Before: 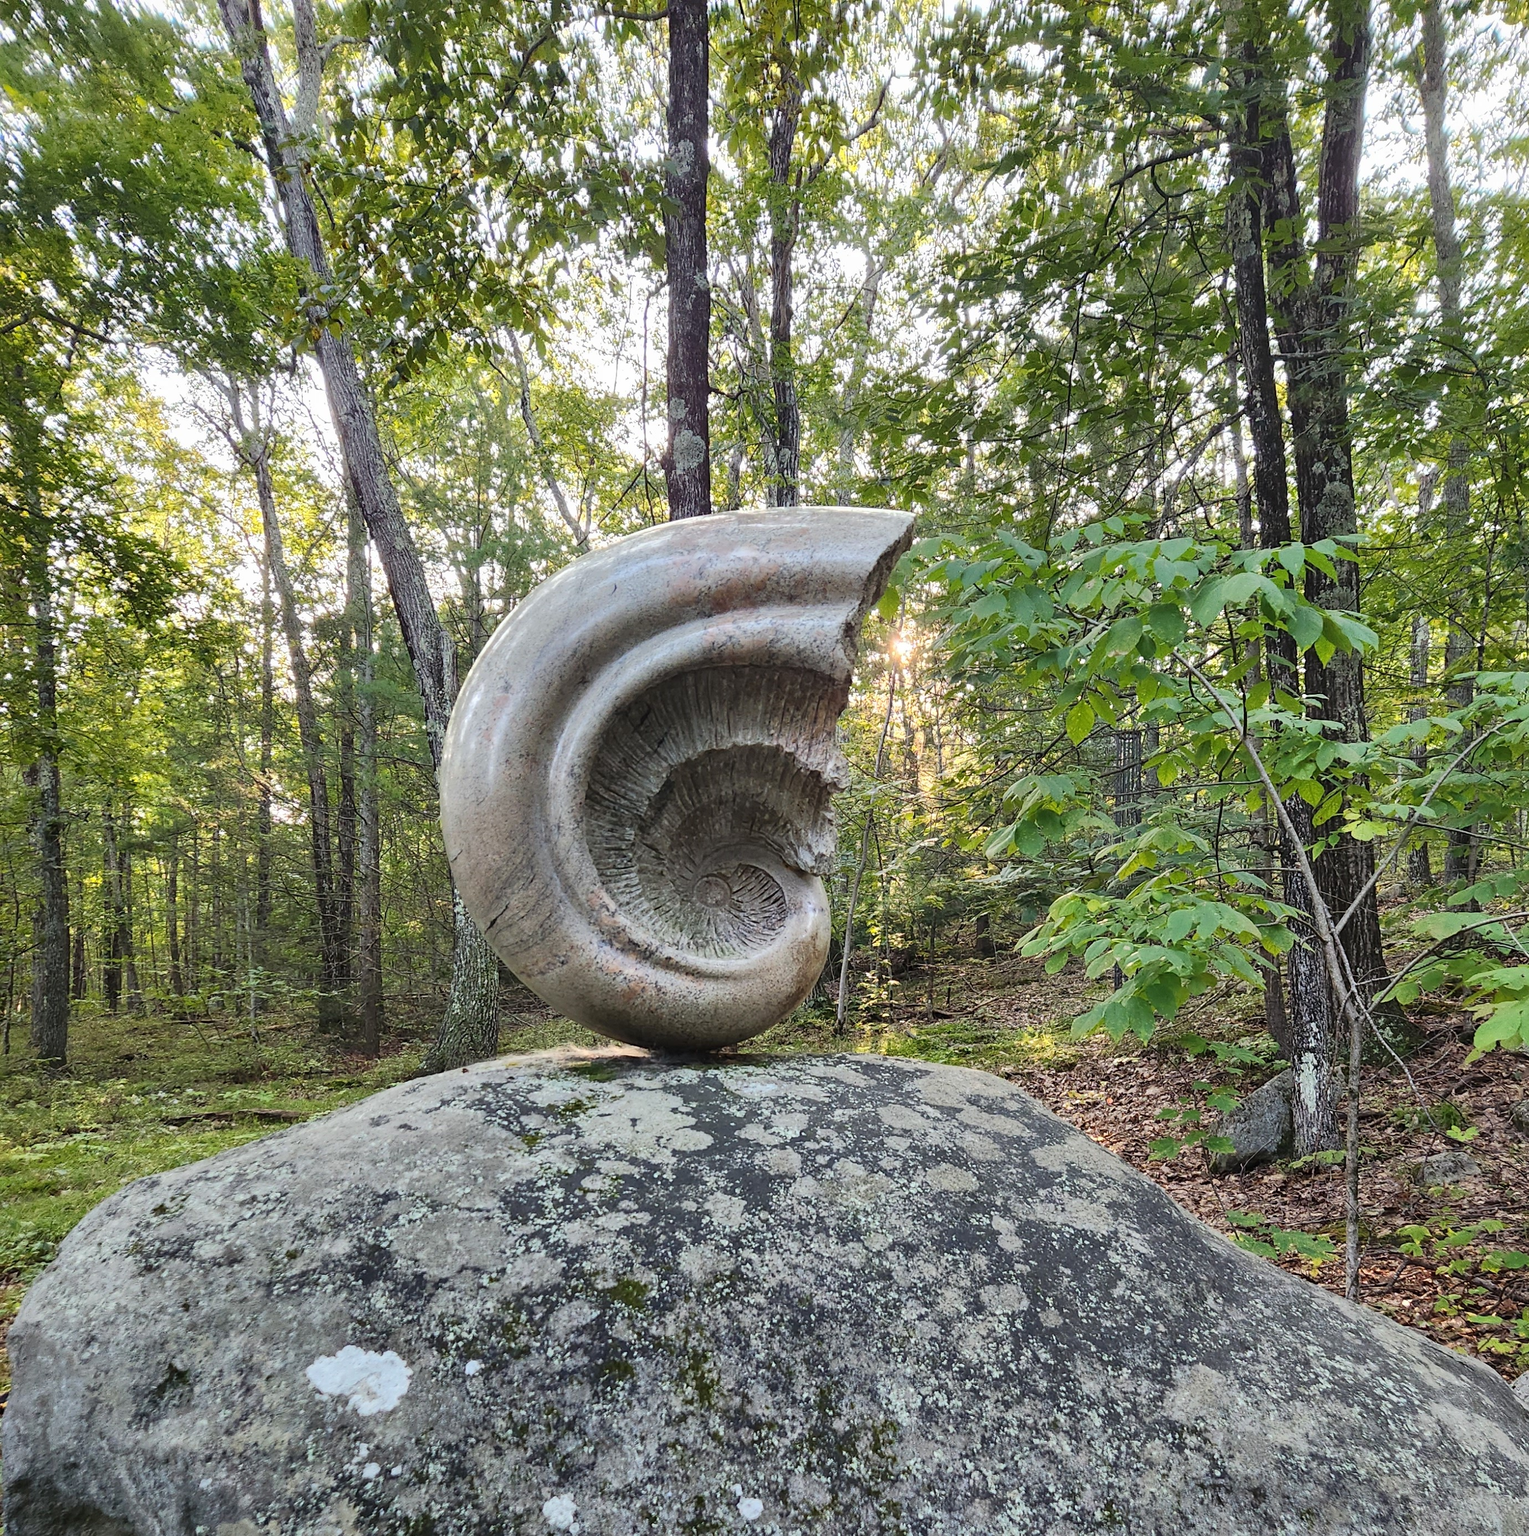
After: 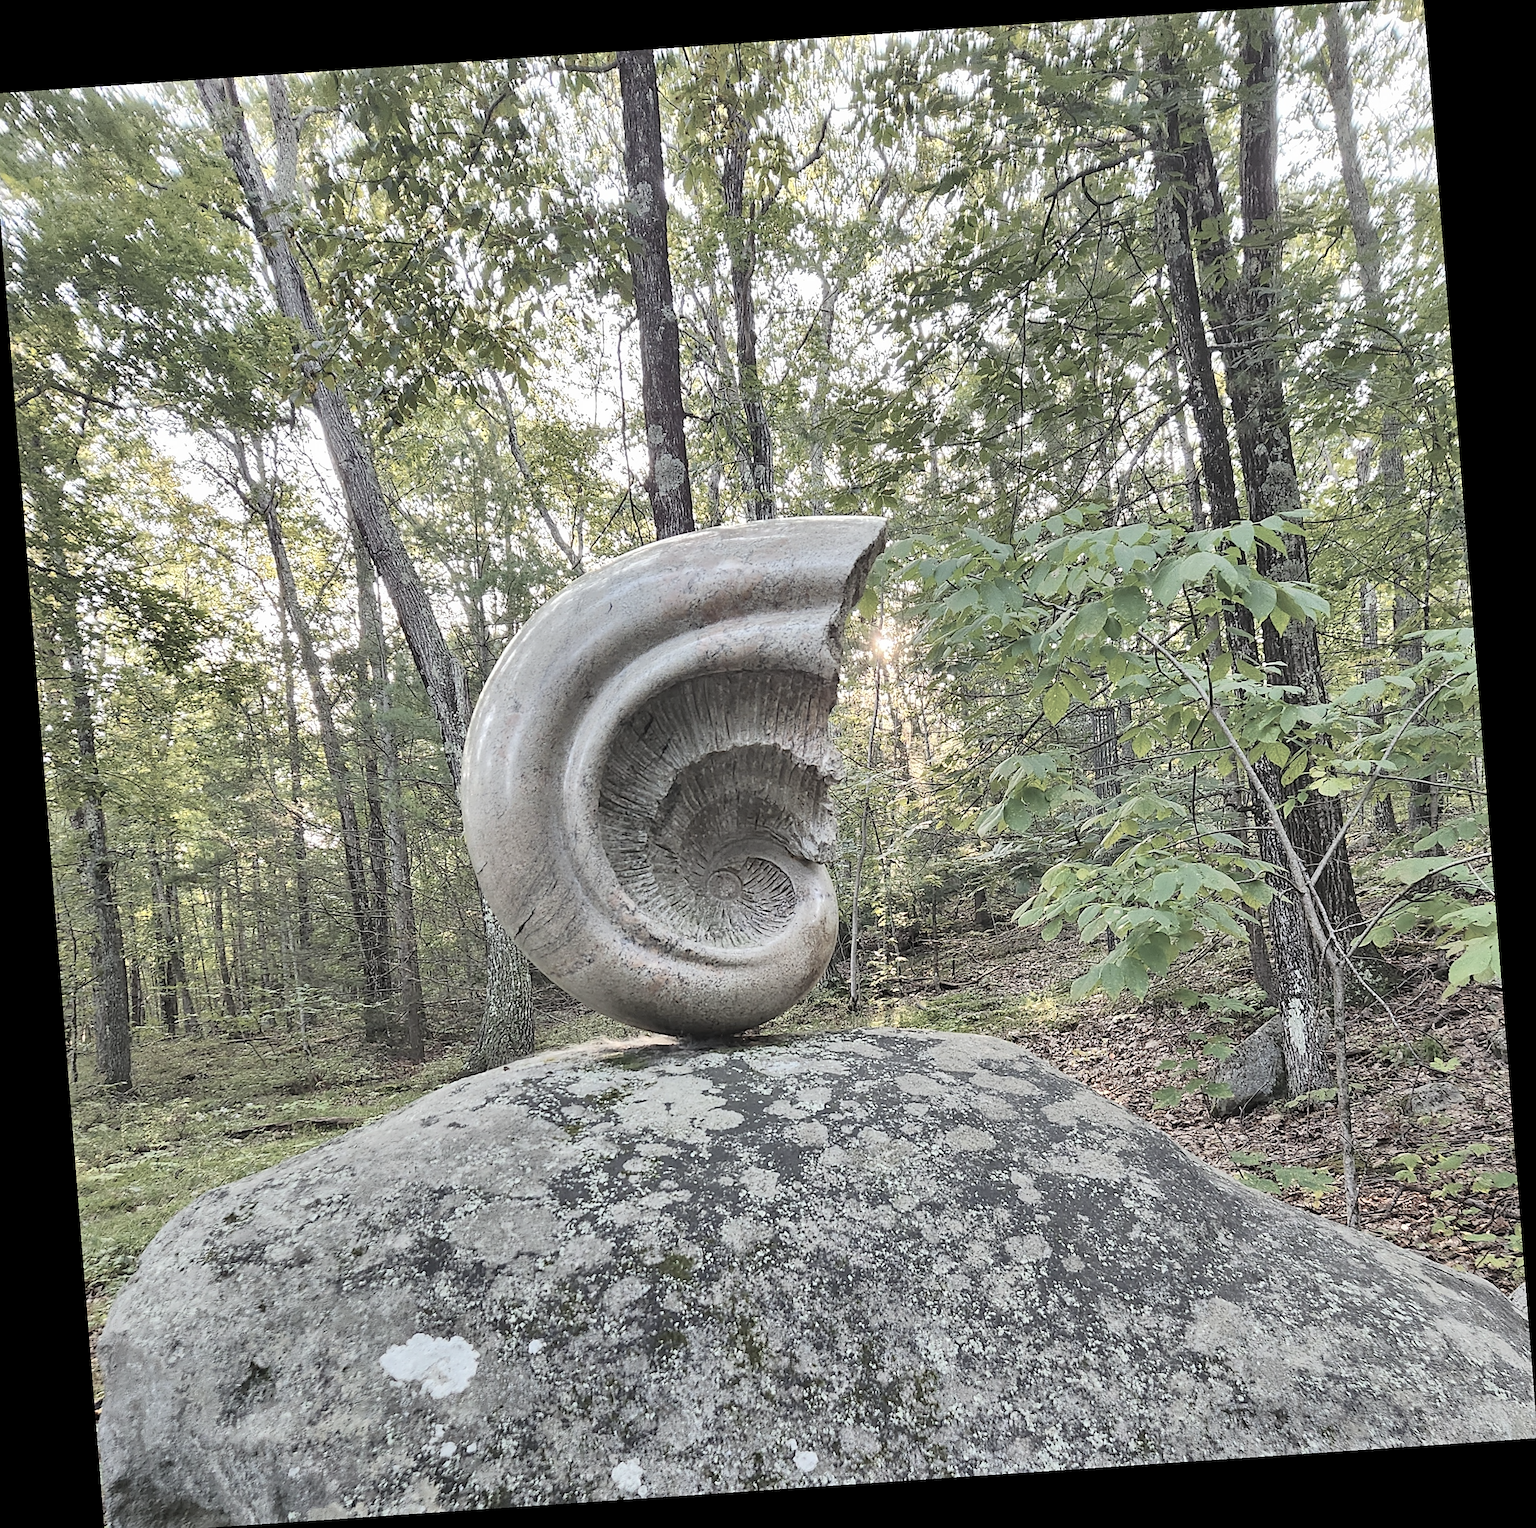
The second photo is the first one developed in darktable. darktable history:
rotate and perspective: rotation -4.2°, shear 0.006, automatic cropping off
contrast brightness saturation: brightness 0.18, saturation -0.5
sharpen: on, module defaults
shadows and highlights: shadows 40, highlights -54, highlights color adjustment 46%, low approximation 0.01, soften with gaussian
crop and rotate: left 0.614%, top 0.179%, bottom 0.309%
